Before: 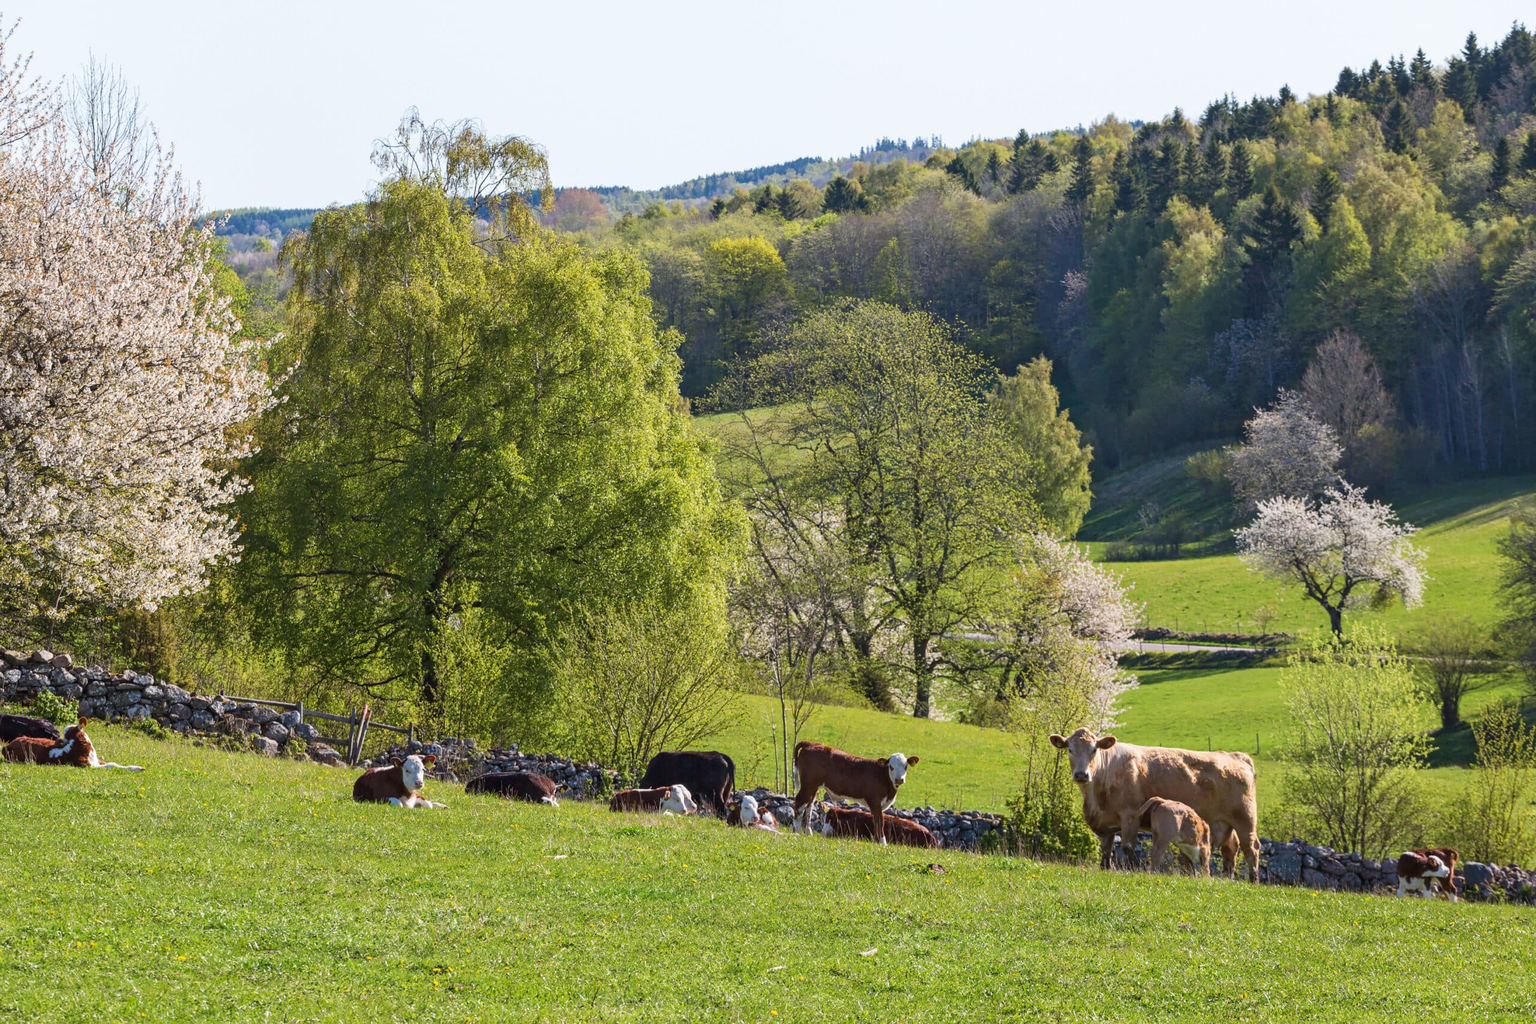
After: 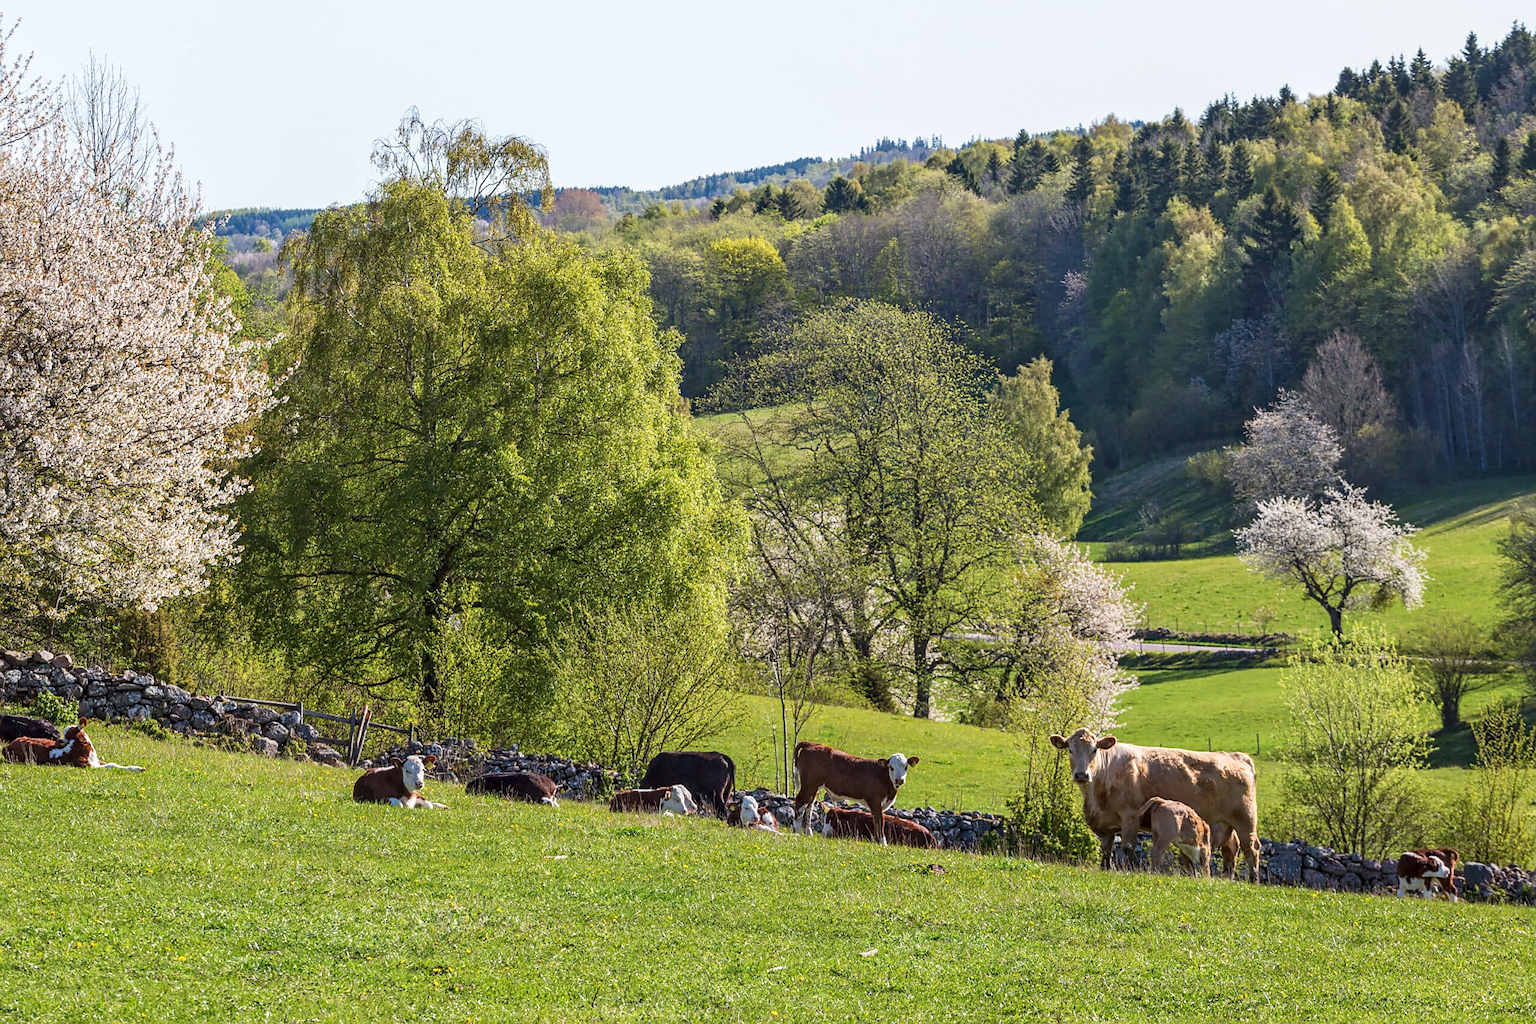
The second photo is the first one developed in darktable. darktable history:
sharpen: radius 1.832, amount 0.392, threshold 1.176
local contrast: on, module defaults
